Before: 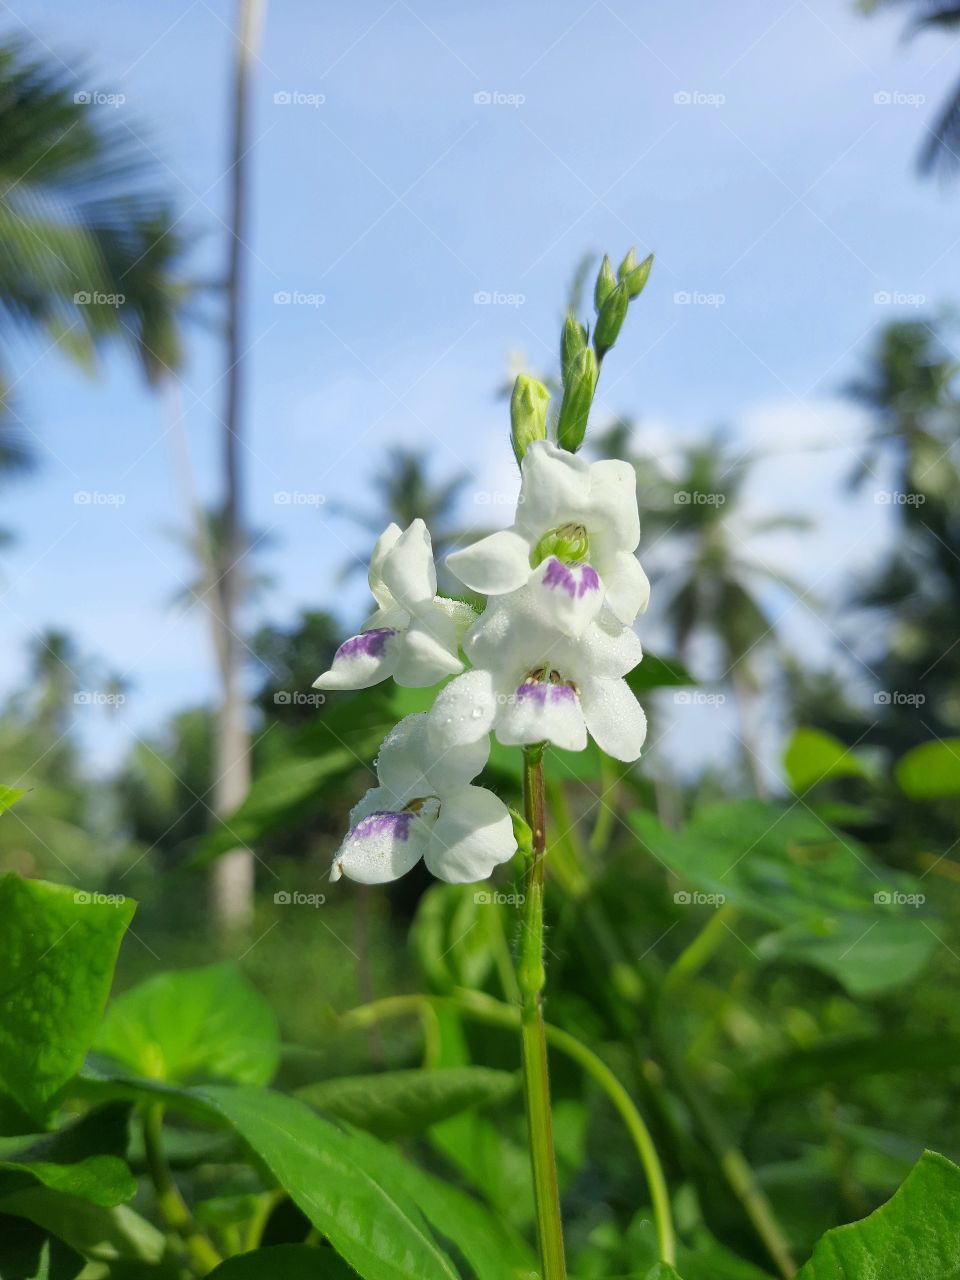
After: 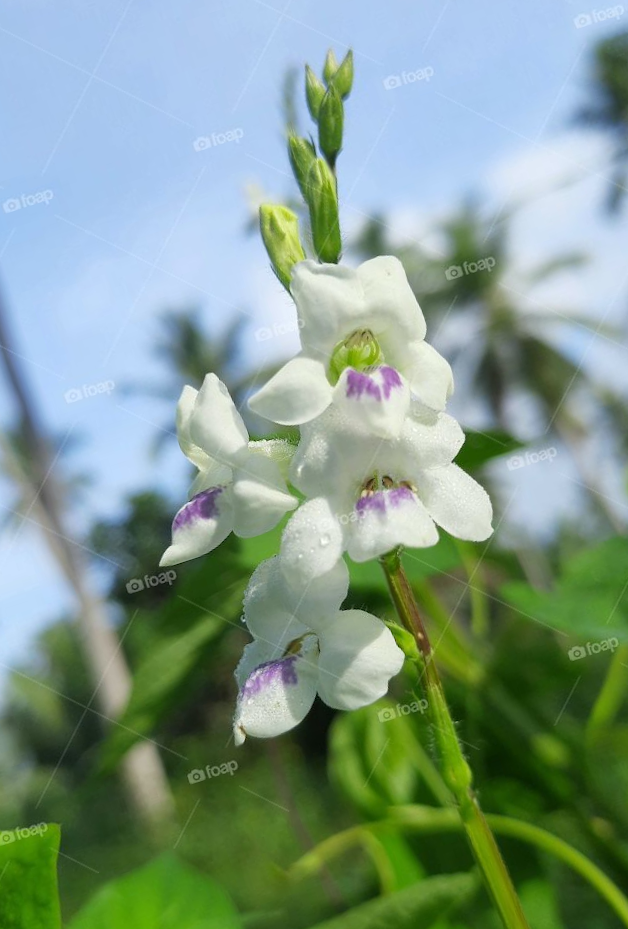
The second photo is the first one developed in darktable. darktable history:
crop and rotate: angle 17.92°, left 6.763%, right 4.098%, bottom 1.066%
